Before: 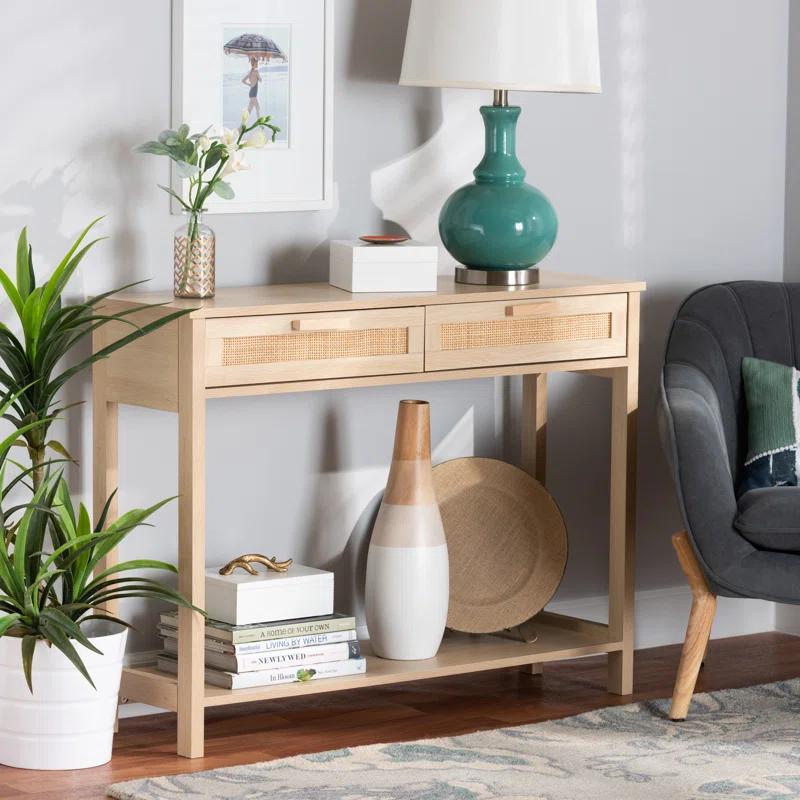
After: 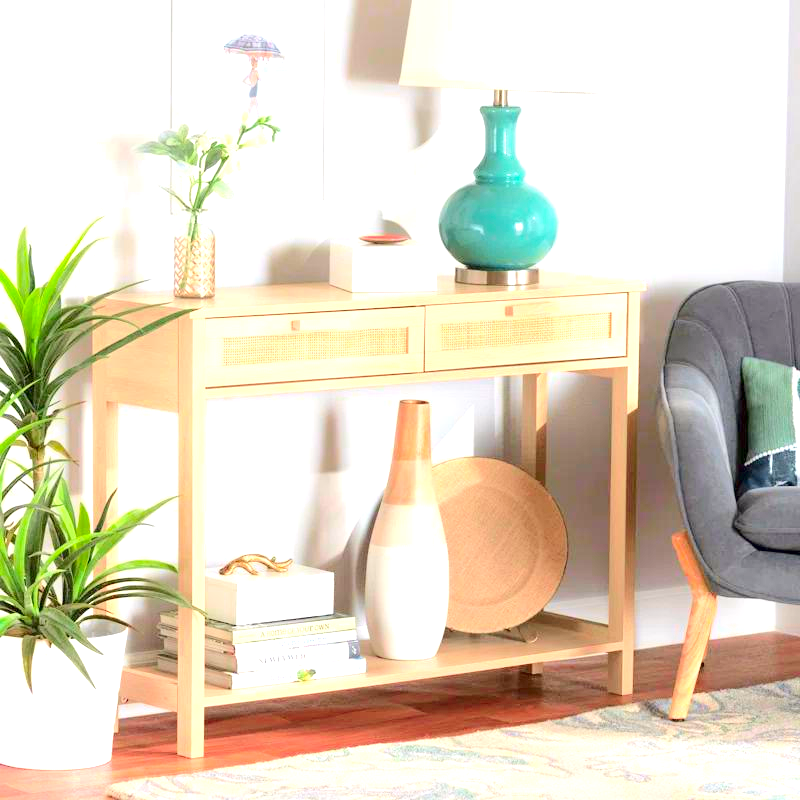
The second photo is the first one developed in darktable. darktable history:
exposure: black level correction 0.001, exposure 2.633 EV, compensate exposure bias true, compensate highlight preservation false
tone curve: curves: ch0 [(0, 0) (0.091, 0.066) (0.184, 0.16) (0.491, 0.519) (0.748, 0.765) (1, 0.919)]; ch1 [(0, 0) (0.179, 0.173) (0.322, 0.32) (0.424, 0.424) (0.502, 0.504) (0.56, 0.578) (0.631, 0.675) (0.777, 0.806) (1, 1)]; ch2 [(0, 0) (0.434, 0.447) (0.483, 0.487) (0.547, 0.573) (0.676, 0.673) (1, 1)], color space Lab, independent channels, preserve colors none
color zones: curves: ch0 [(0, 0.444) (0.143, 0.442) (0.286, 0.441) (0.429, 0.441) (0.571, 0.441) (0.714, 0.441) (0.857, 0.442) (1, 0.444)], process mode strong
